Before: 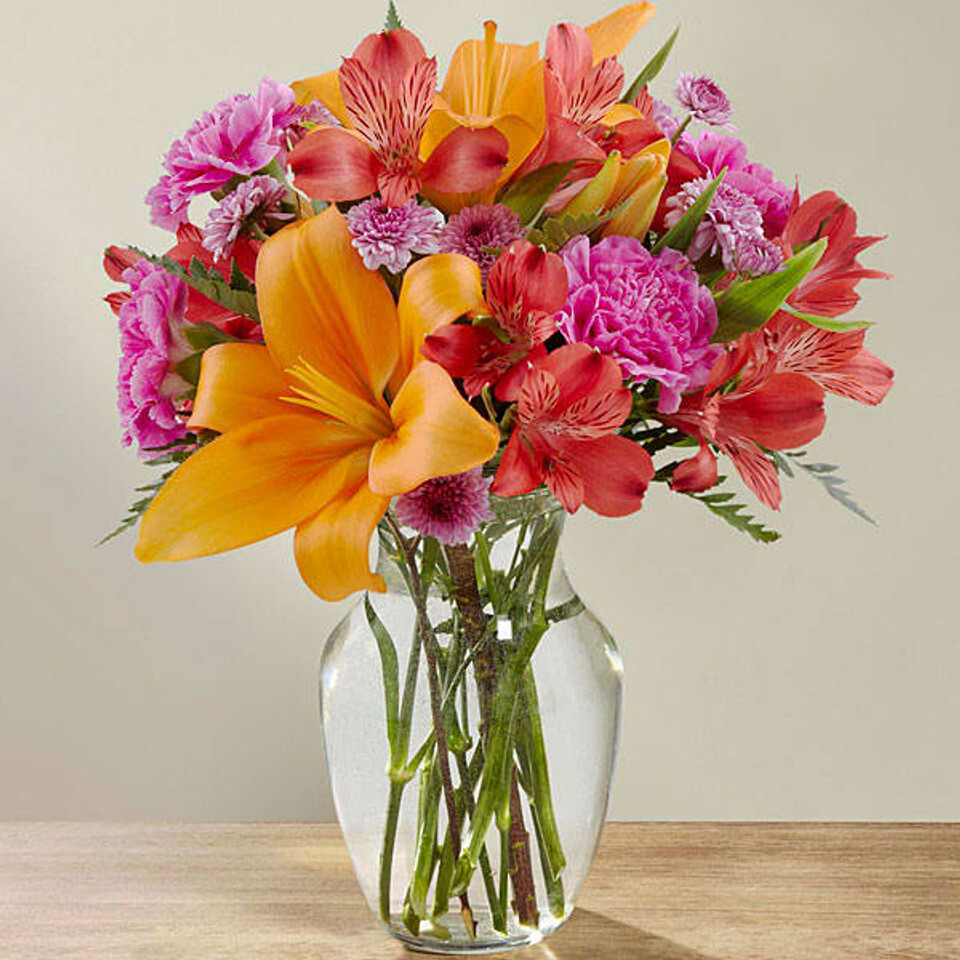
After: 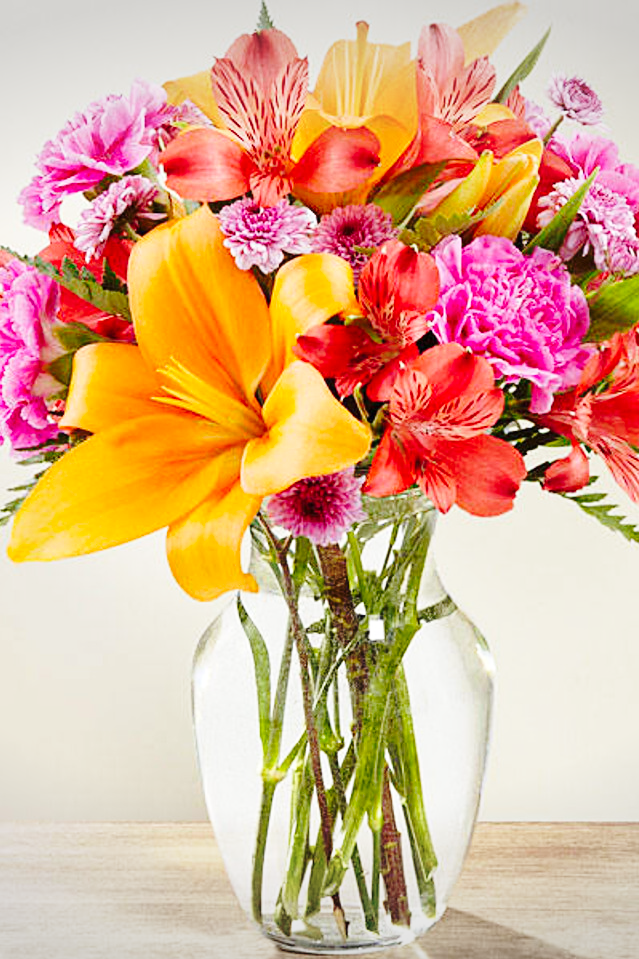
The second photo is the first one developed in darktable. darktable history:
crop and rotate: left 13.409%, right 19.924%
base curve: curves: ch0 [(0, 0) (0.032, 0.037) (0.105, 0.228) (0.435, 0.76) (0.856, 0.983) (1, 1)], preserve colors none
vignetting: fall-off start 100%, brightness -0.282, width/height ratio 1.31
